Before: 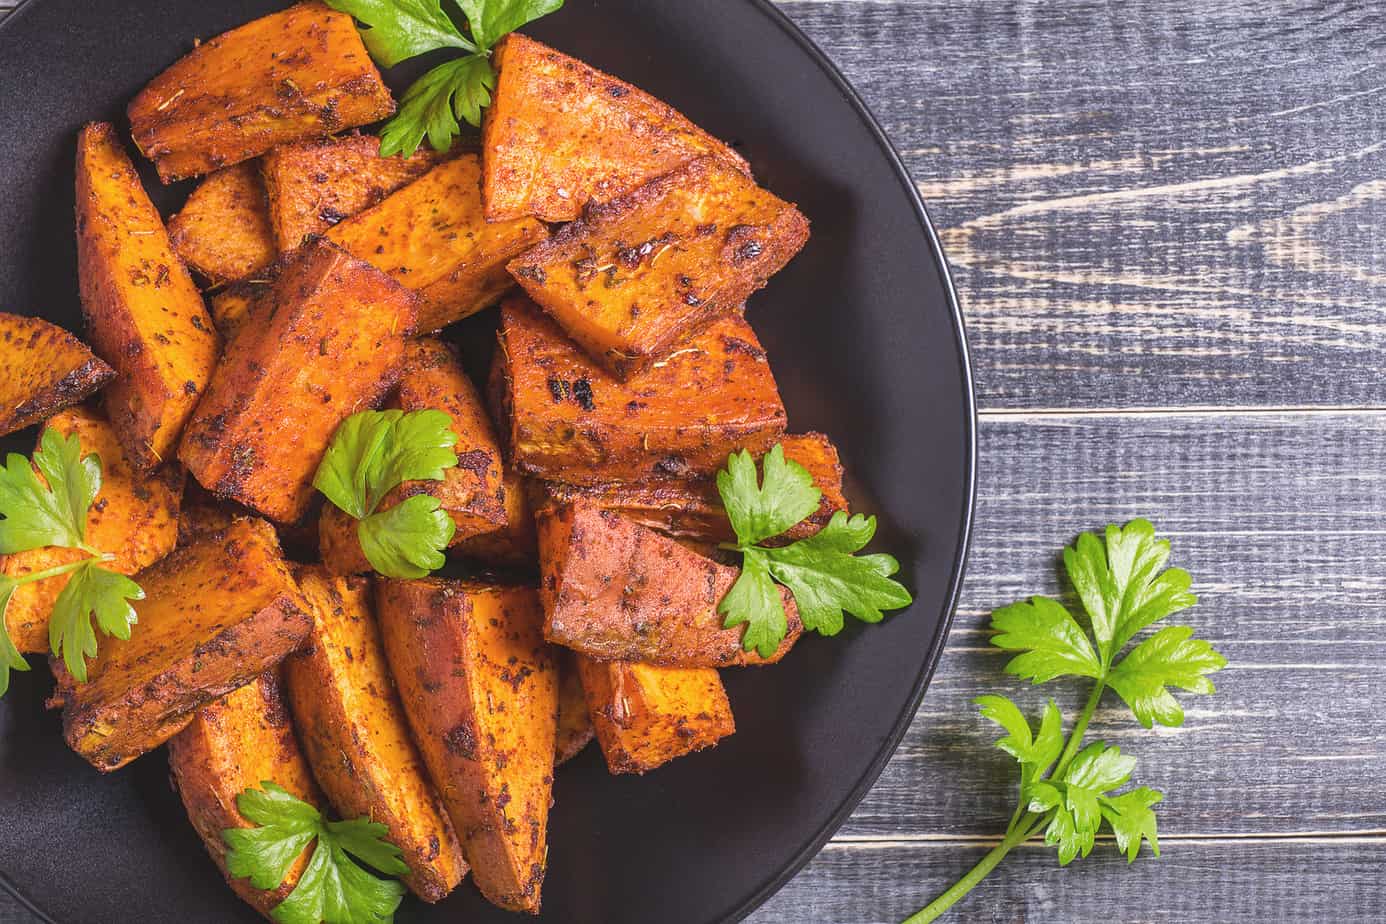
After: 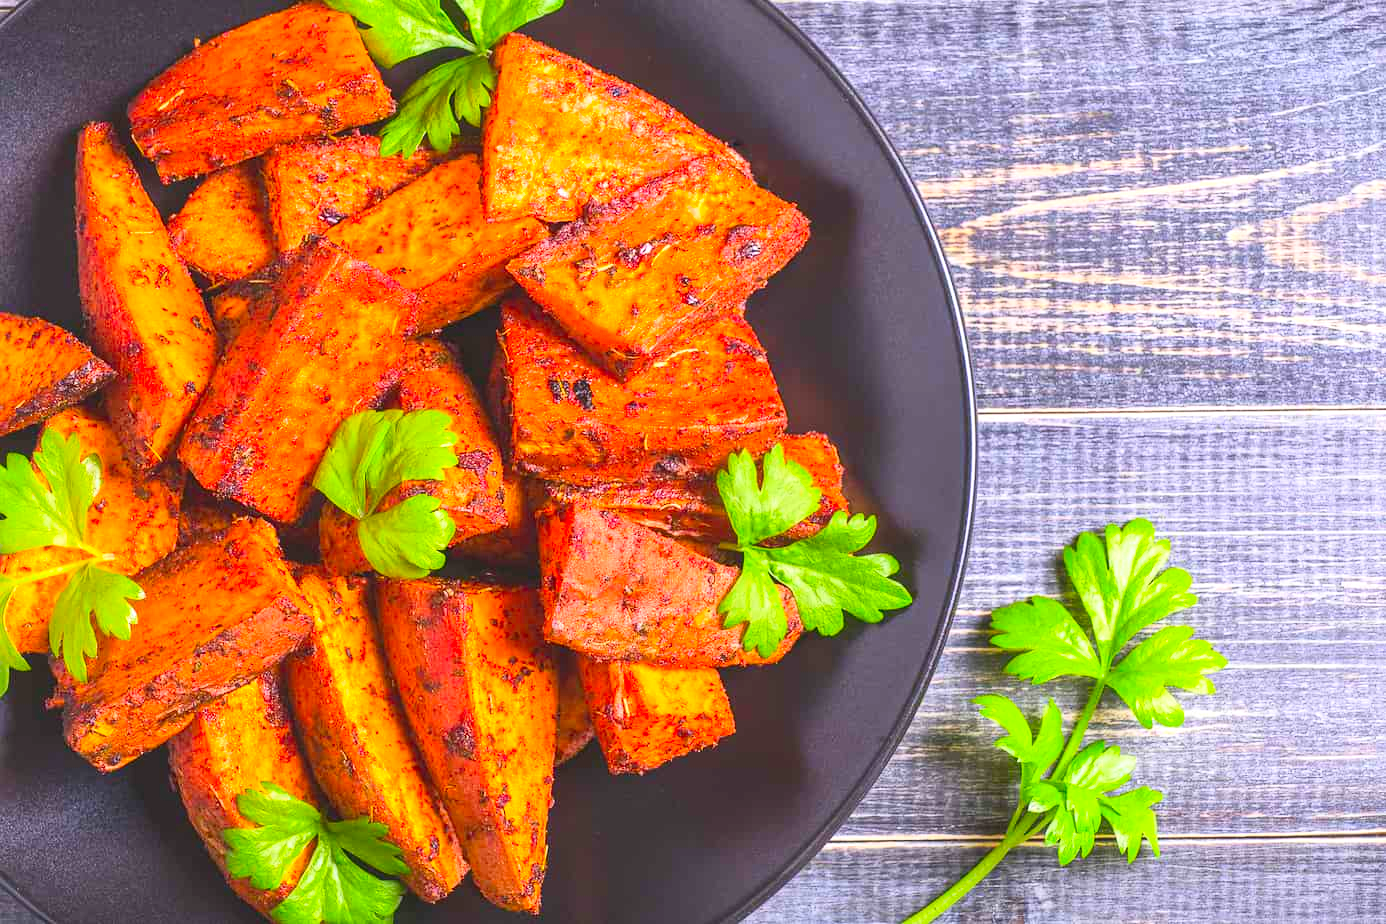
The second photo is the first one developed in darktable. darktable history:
contrast brightness saturation: contrast 0.201, brightness 0.196, saturation 0.807
exposure: exposure 0.299 EV, compensate highlight preservation false
